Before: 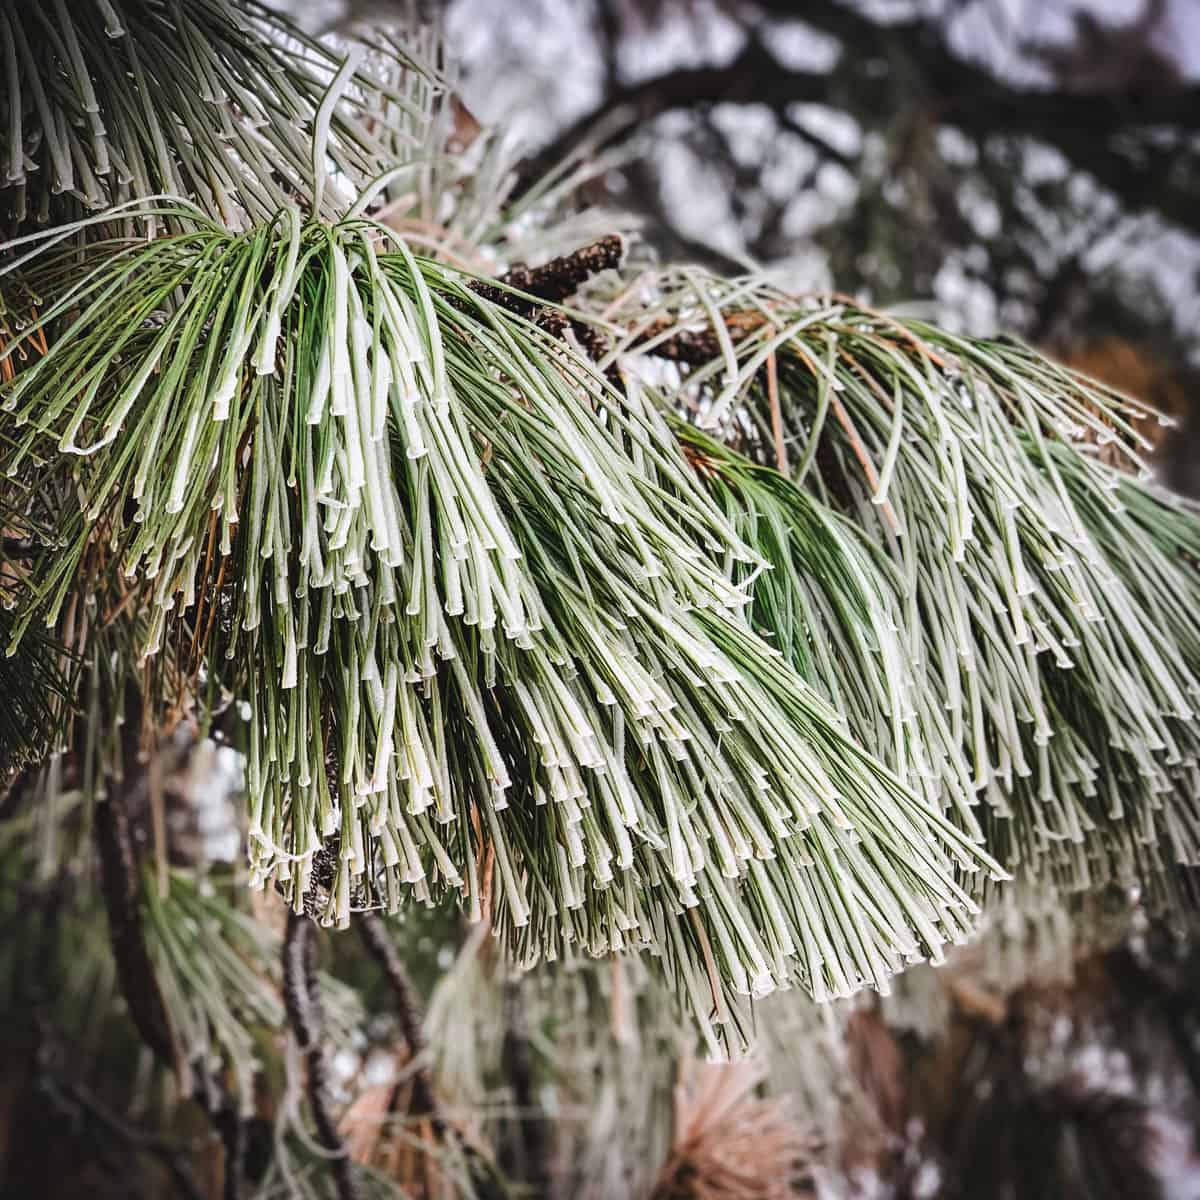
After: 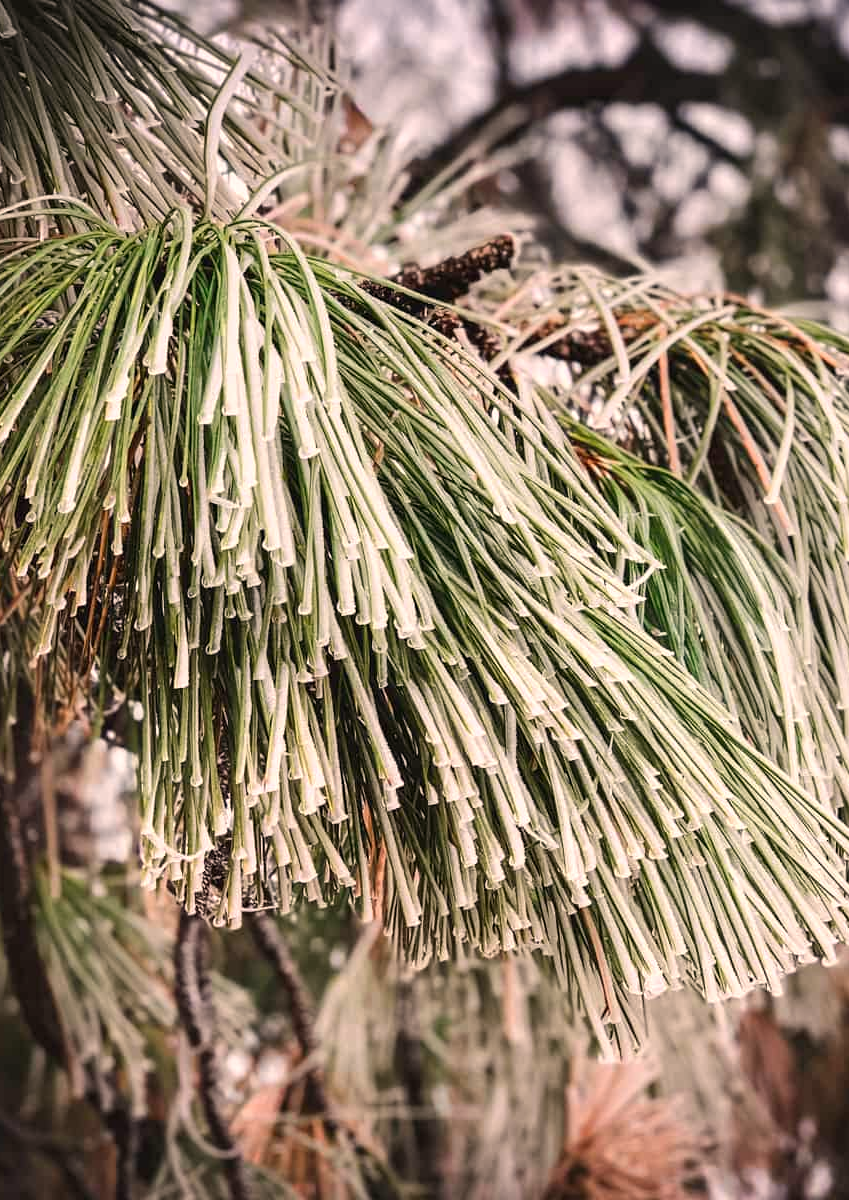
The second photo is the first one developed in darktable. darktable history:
exposure: black level correction 0.001, exposure 0.014 EV, compensate highlight preservation false
white balance: red 1.127, blue 0.943
crop and rotate: left 9.061%, right 20.142%
